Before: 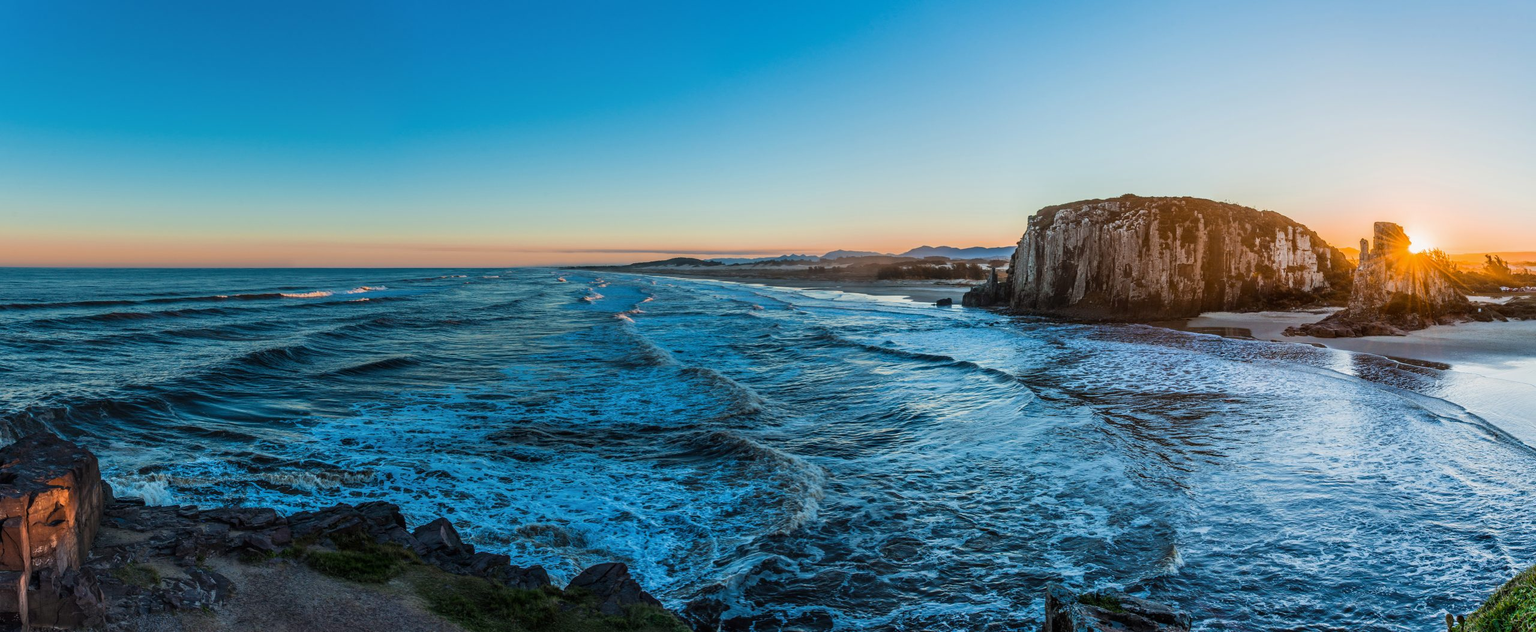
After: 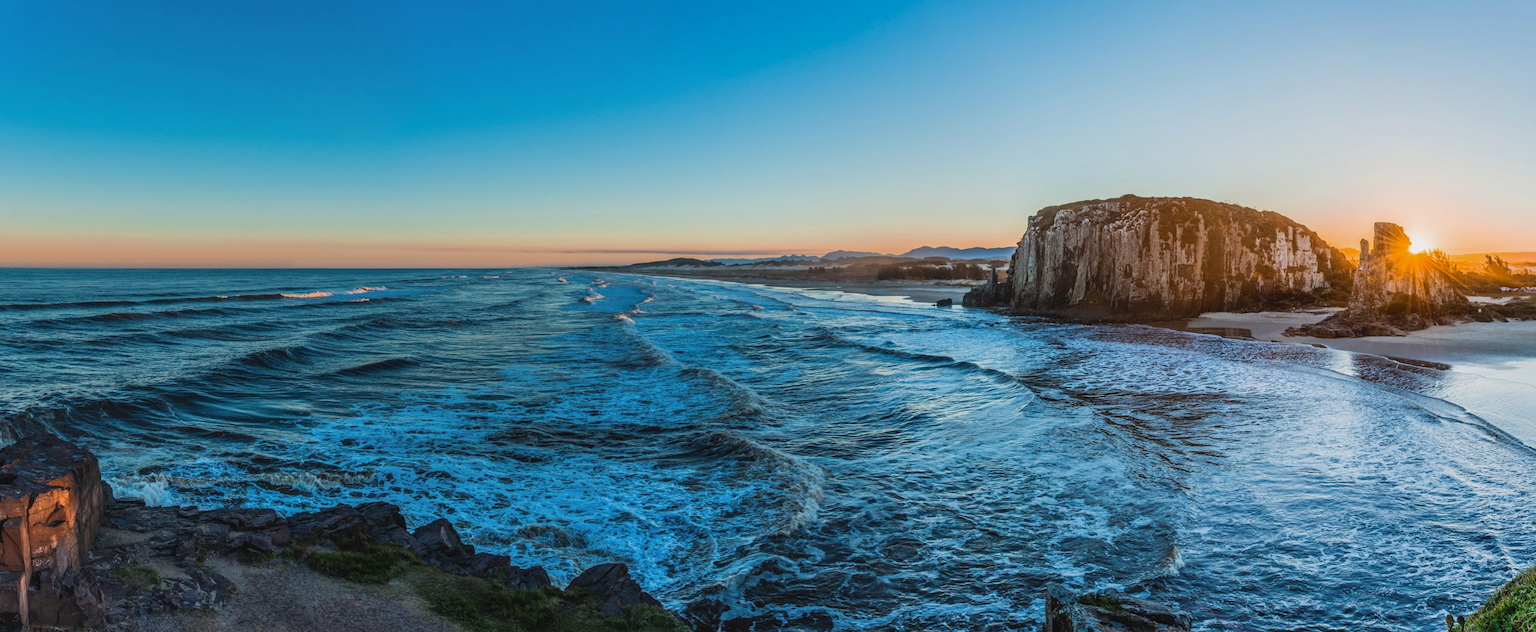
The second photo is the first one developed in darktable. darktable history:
contrast brightness saturation: contrast -0.11
local contrast: highlights 100%, shadows 100%, detail 120%, midtone range 0.2
